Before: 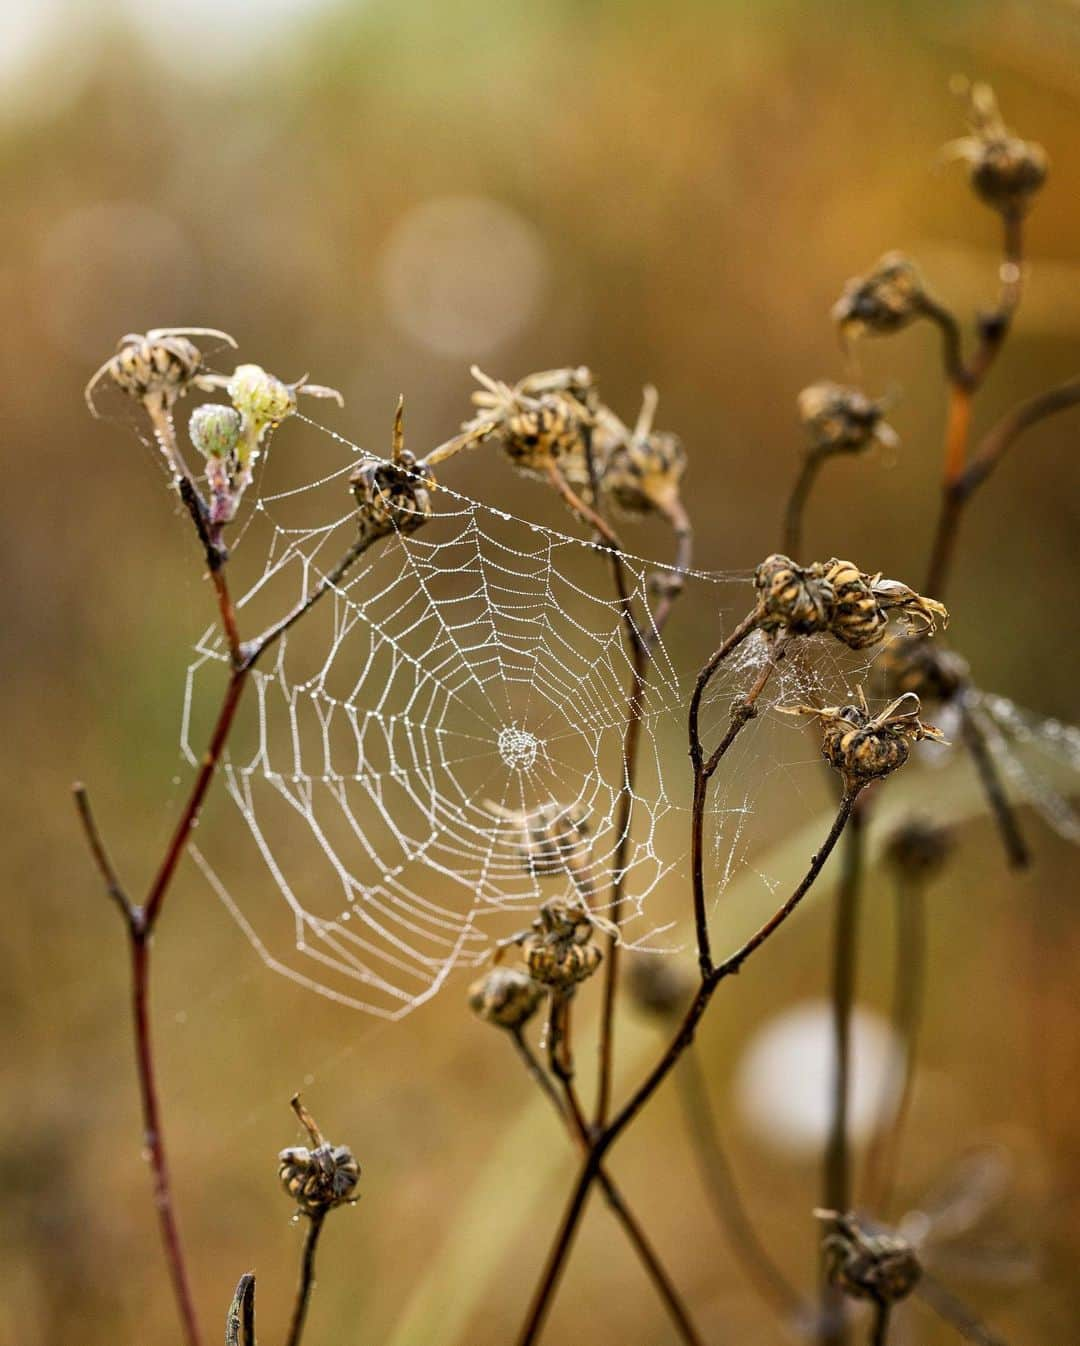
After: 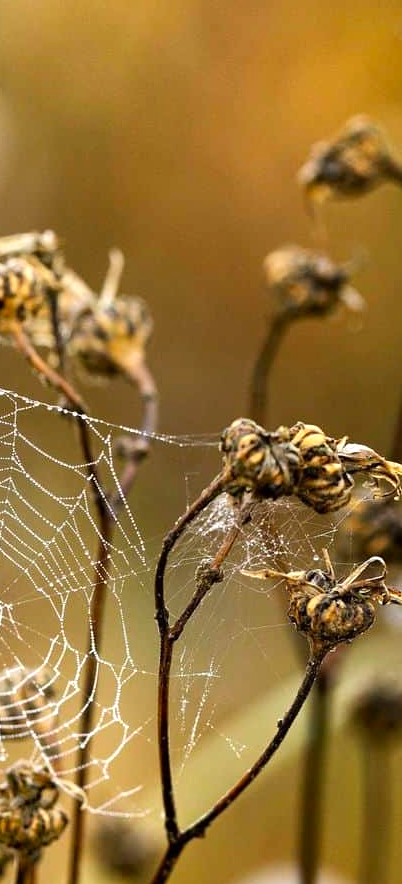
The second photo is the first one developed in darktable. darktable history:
exposure: compensate exposure bias true, compensate highlight preservation false
contrast brightness saturation: saturation 0.12
tone equalizer: -8 EV -0.379 EV, -7 EV -0.39 EV, -6 EV -0.329 EV, -5 EV -0.194 EV, -3 EV 0.236 EV, -2 EV 0.316 EV, -1 EV 0.409 EV, +0 EV 0.405 EV
crop and rotate: left 49.491%, top 10.113%, right 13.204%, bottom 24.167%
